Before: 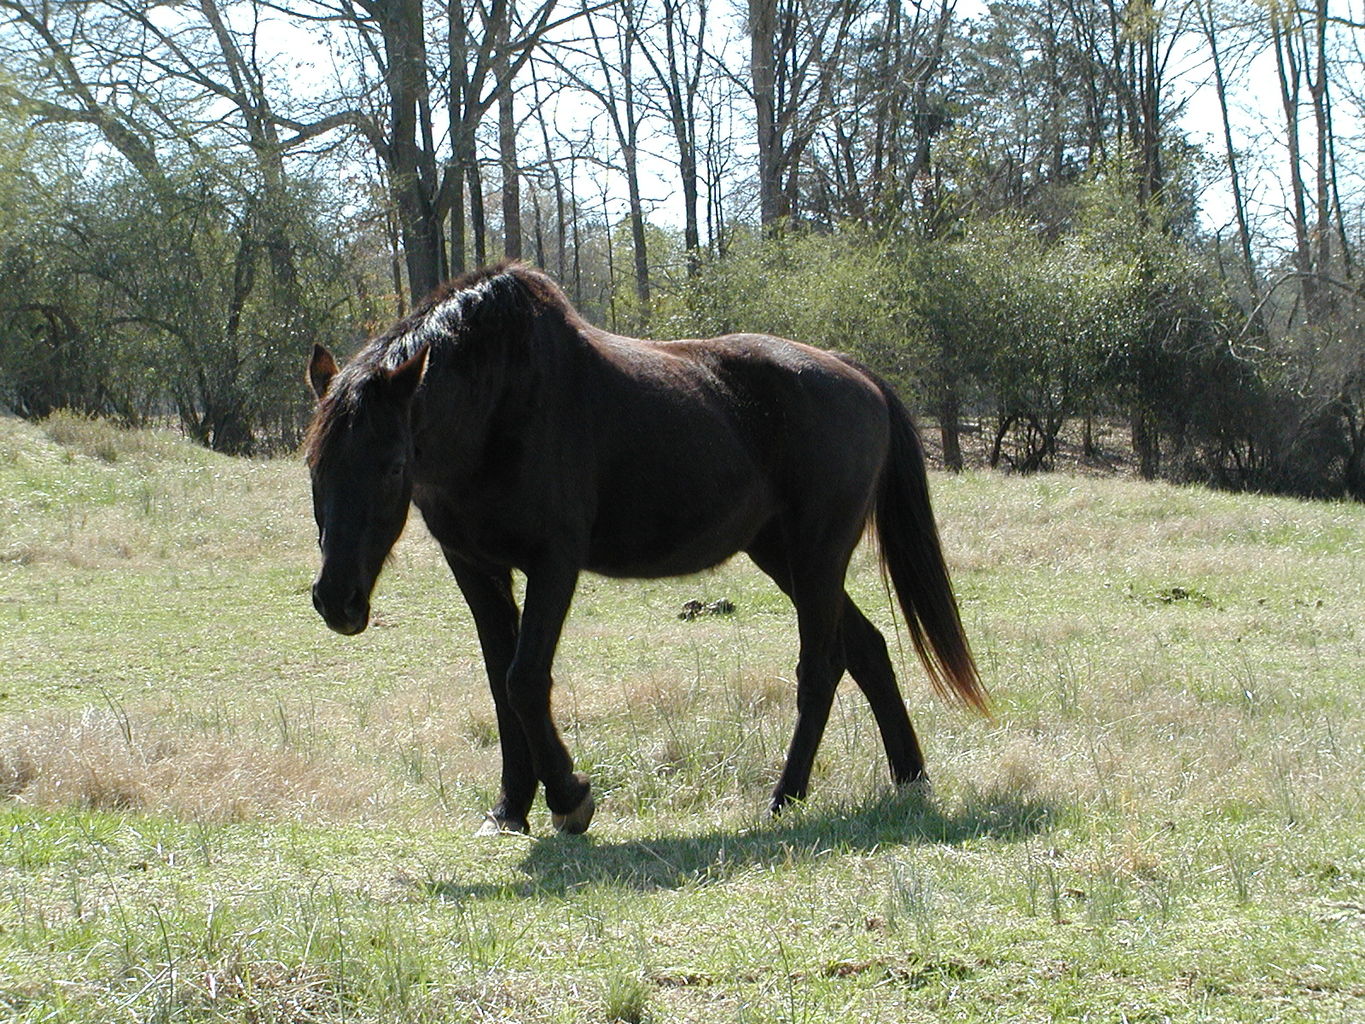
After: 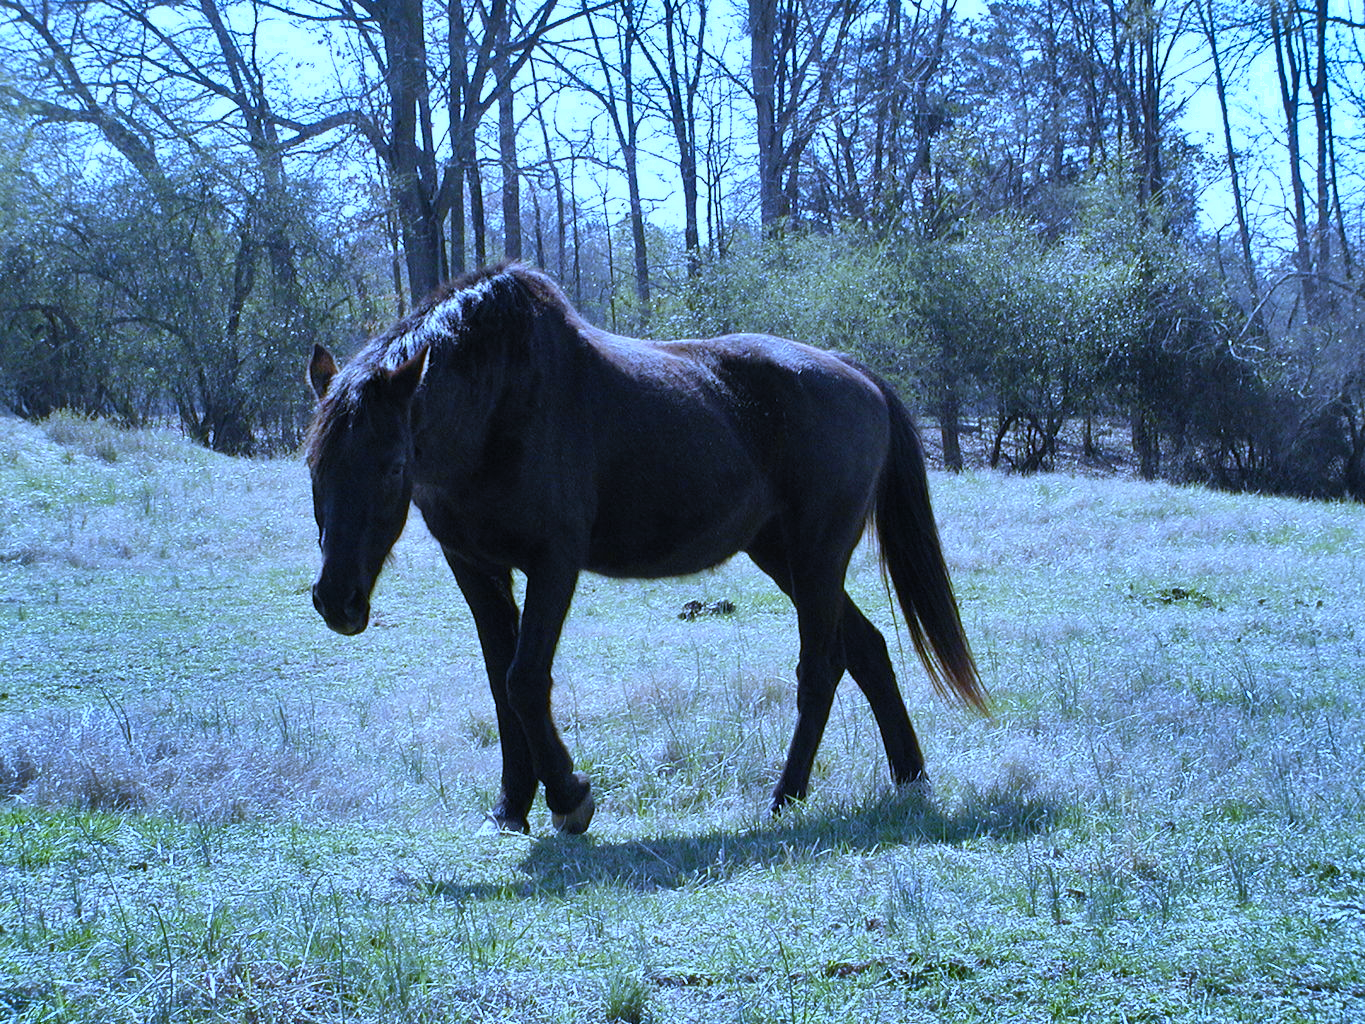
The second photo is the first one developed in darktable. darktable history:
white balance: red 0.766, blue 1.537
shadows and highlights: white point adjustment 0.1, highlights -70, soften with gaussian
